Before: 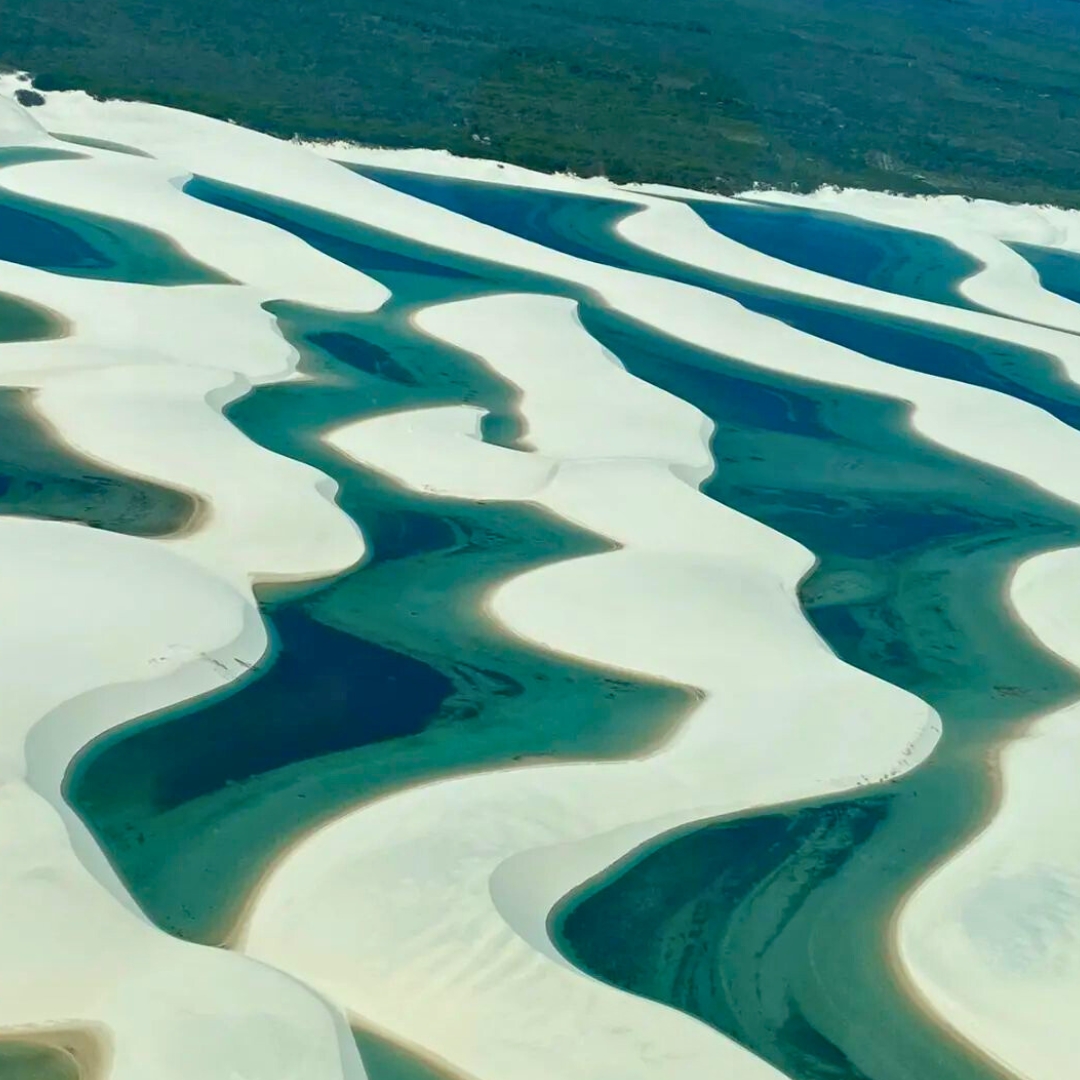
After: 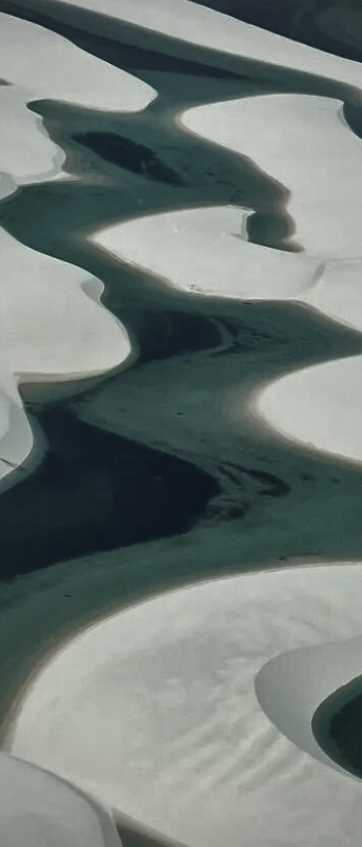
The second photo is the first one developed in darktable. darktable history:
levels: levels [0, 0.51, 1]
crop and rotate: left 21.77%, top 18.528%, right 44.676%, bottom 2.997%
tone curve: curves: ch0 [(0, 0) (0.91, 0.76) (0.997, 0.913)], color space Lab, linked channels, preserve colors none
vignetting: fall-off start 74.49%, fall-off radius 65.9%, brightness -0.628, saturation -0.68
color correction: saturation 0.5
local contrast: mode bilateral grid, contrast 20, coarseness 50, detail 171%, midtone range 0.2
